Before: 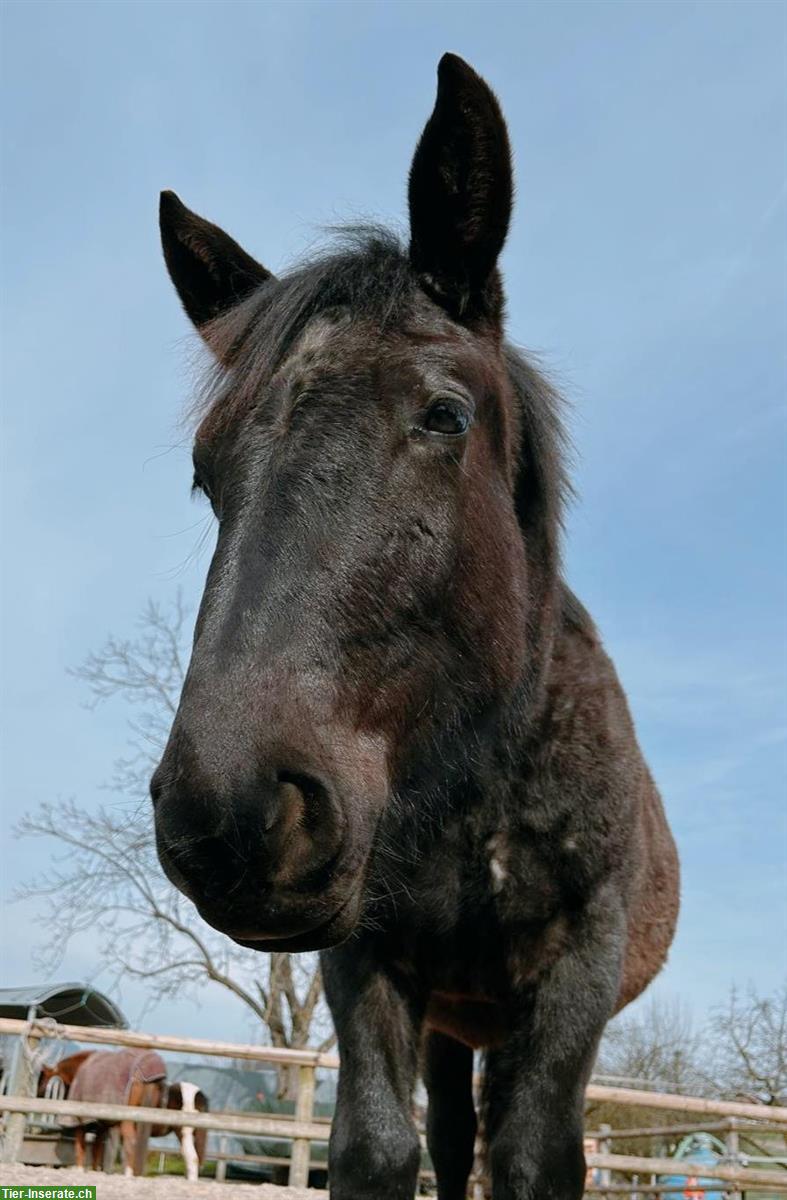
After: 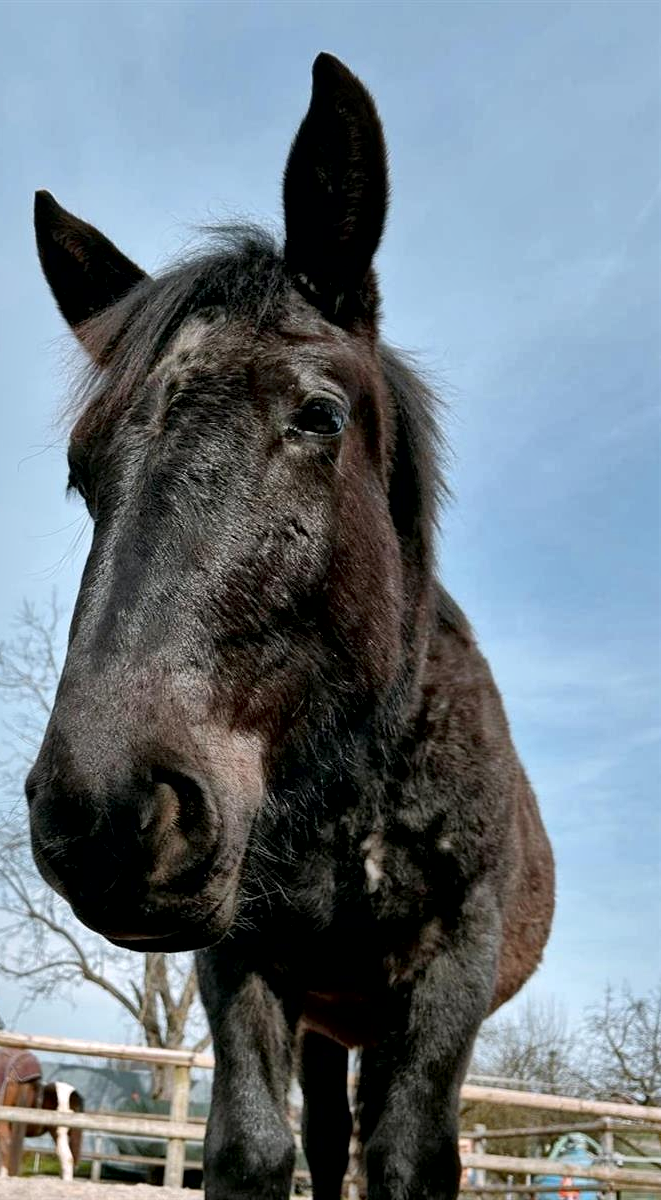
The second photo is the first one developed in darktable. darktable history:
local contrast: mode bilateral grid, contrast 44, coarseness 69, detail 212%, midtone range 0.2
crop: left 15.894%
